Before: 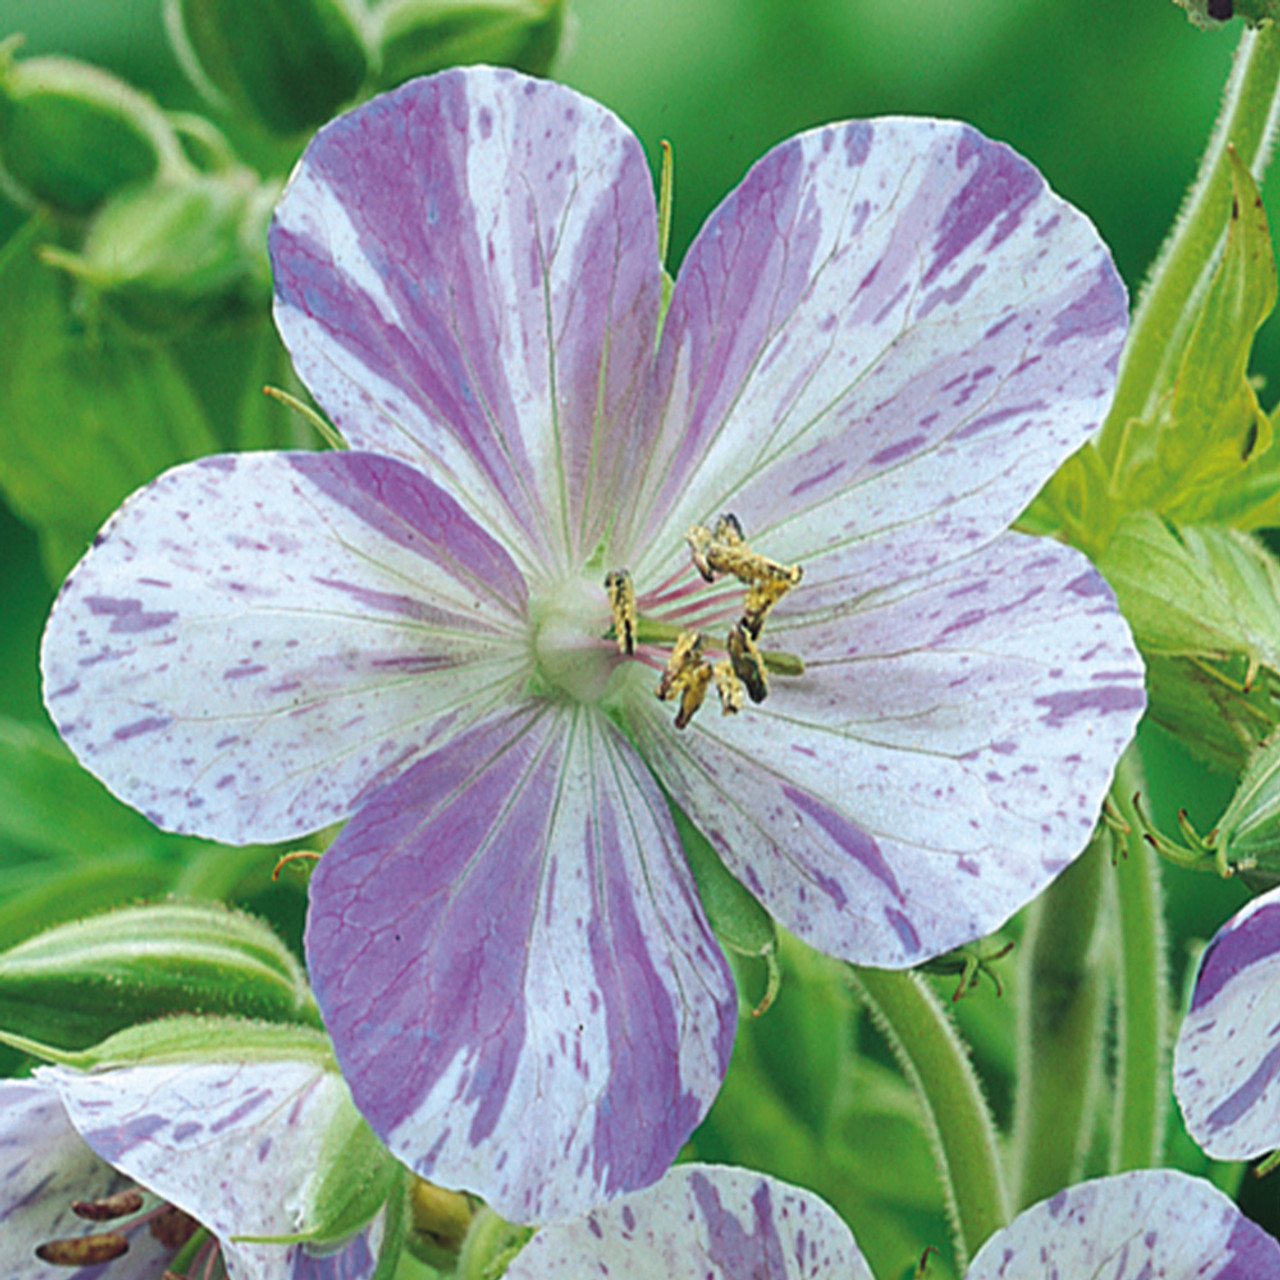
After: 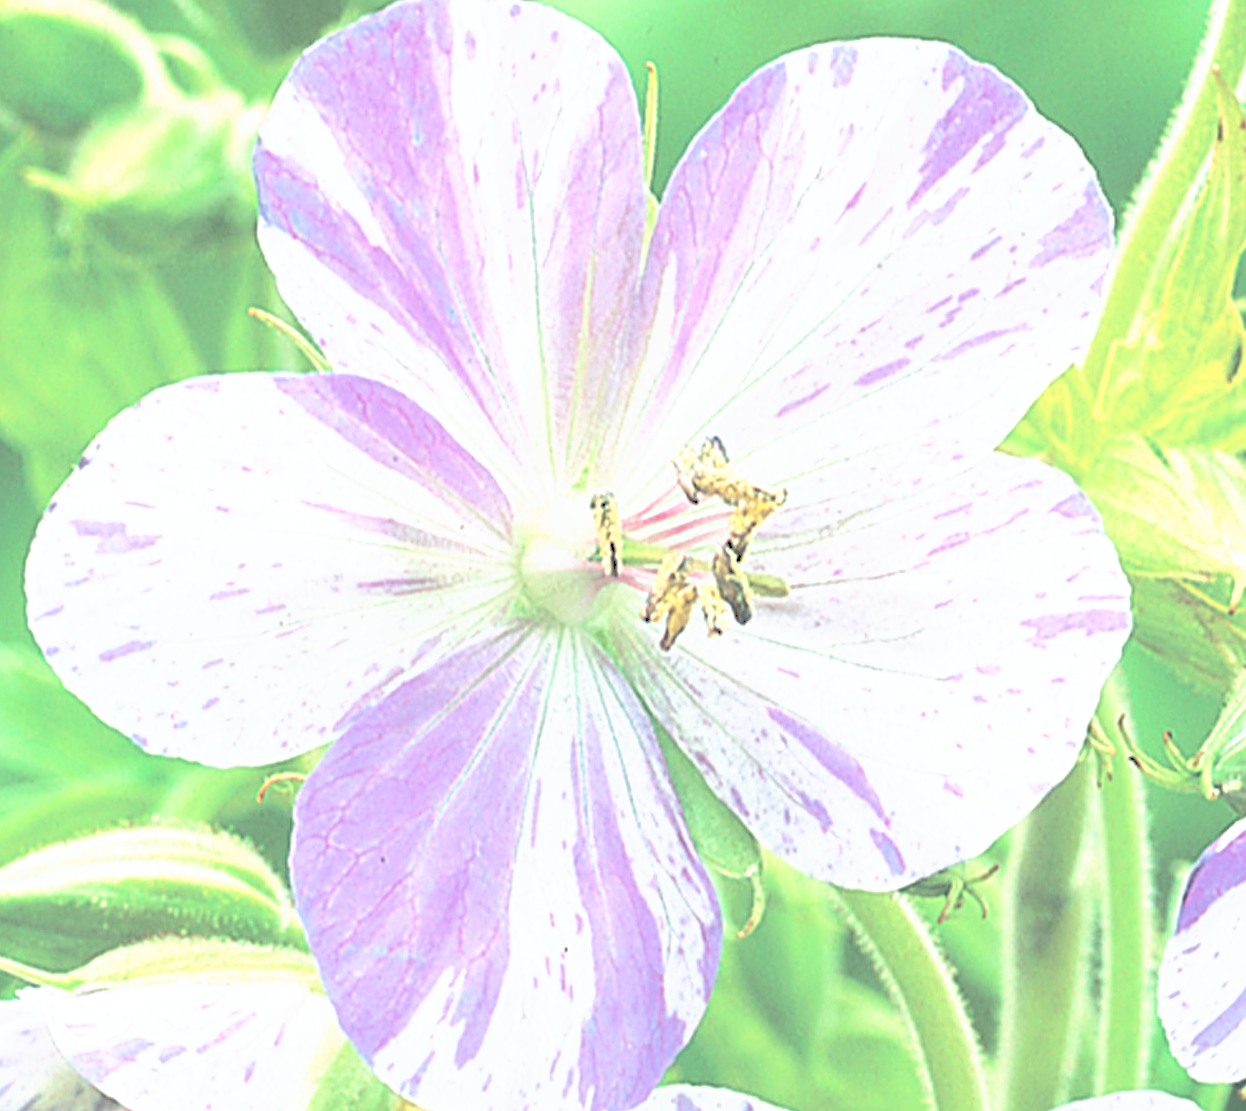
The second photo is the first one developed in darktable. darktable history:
crop: left 1.186%, top 6.098%, right 1.405%, bottom 7.05%
sharpen: on, module defaults
tone equalizer: -8 EV 1.02 EV, -7 EV 1.04 EV, -6 EV 1.01 EV, -5 EV 1.03 EV, -4 EV 0.993 EV, -3 EV 0.719 EV, -2 EV 0.498 EV, -1 EV 0.247 EV, edges refinement/feathering 500, mask exposure compensation -1.57 EV, preserve details no
tone curve: curves: ch0 [(0, 0) (0.003, 0.326) (0.011, 0.332) (0.025, 0.352) (0.044, 0.378) (0.069, 0.4) (0.1, 0.416) (0.136, 0.432) (0.177, 0.468) (0.224, 0.509) (0.277, 0.554) (0.335, 0.6) (0.399, 0.642) (0.468, 0.693) (0.543, 0.753) (0.623, 0.818) (0.709, 0.897) (0.801, 0.974) (0.898, 0.991) (1, 1)], preserve colors none
